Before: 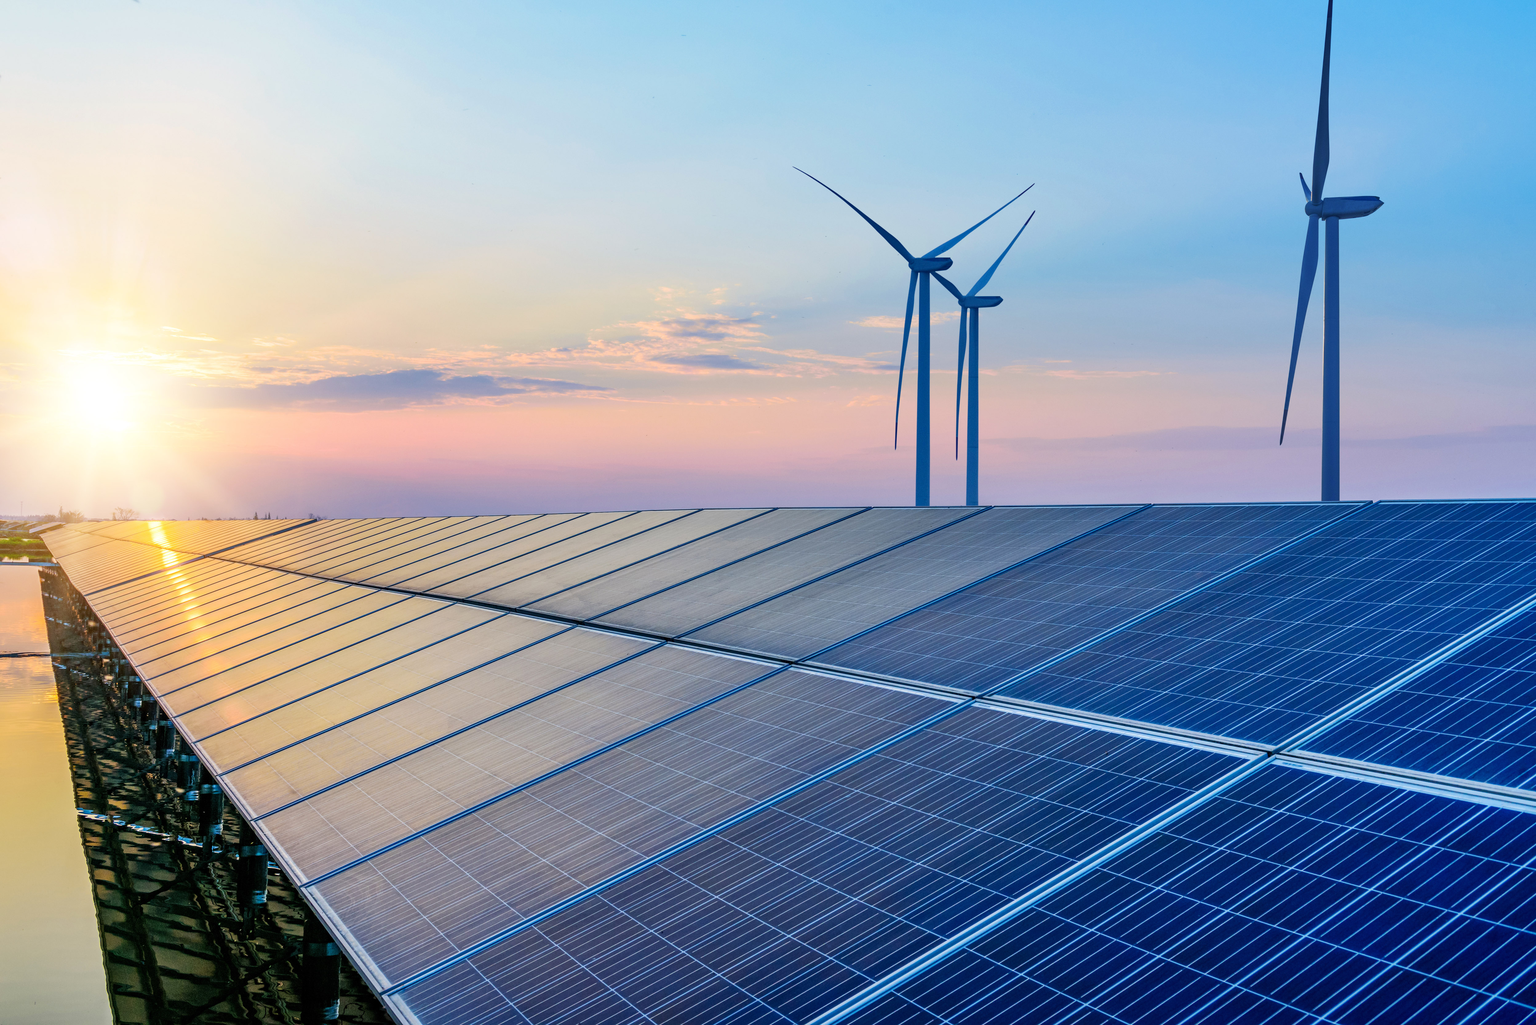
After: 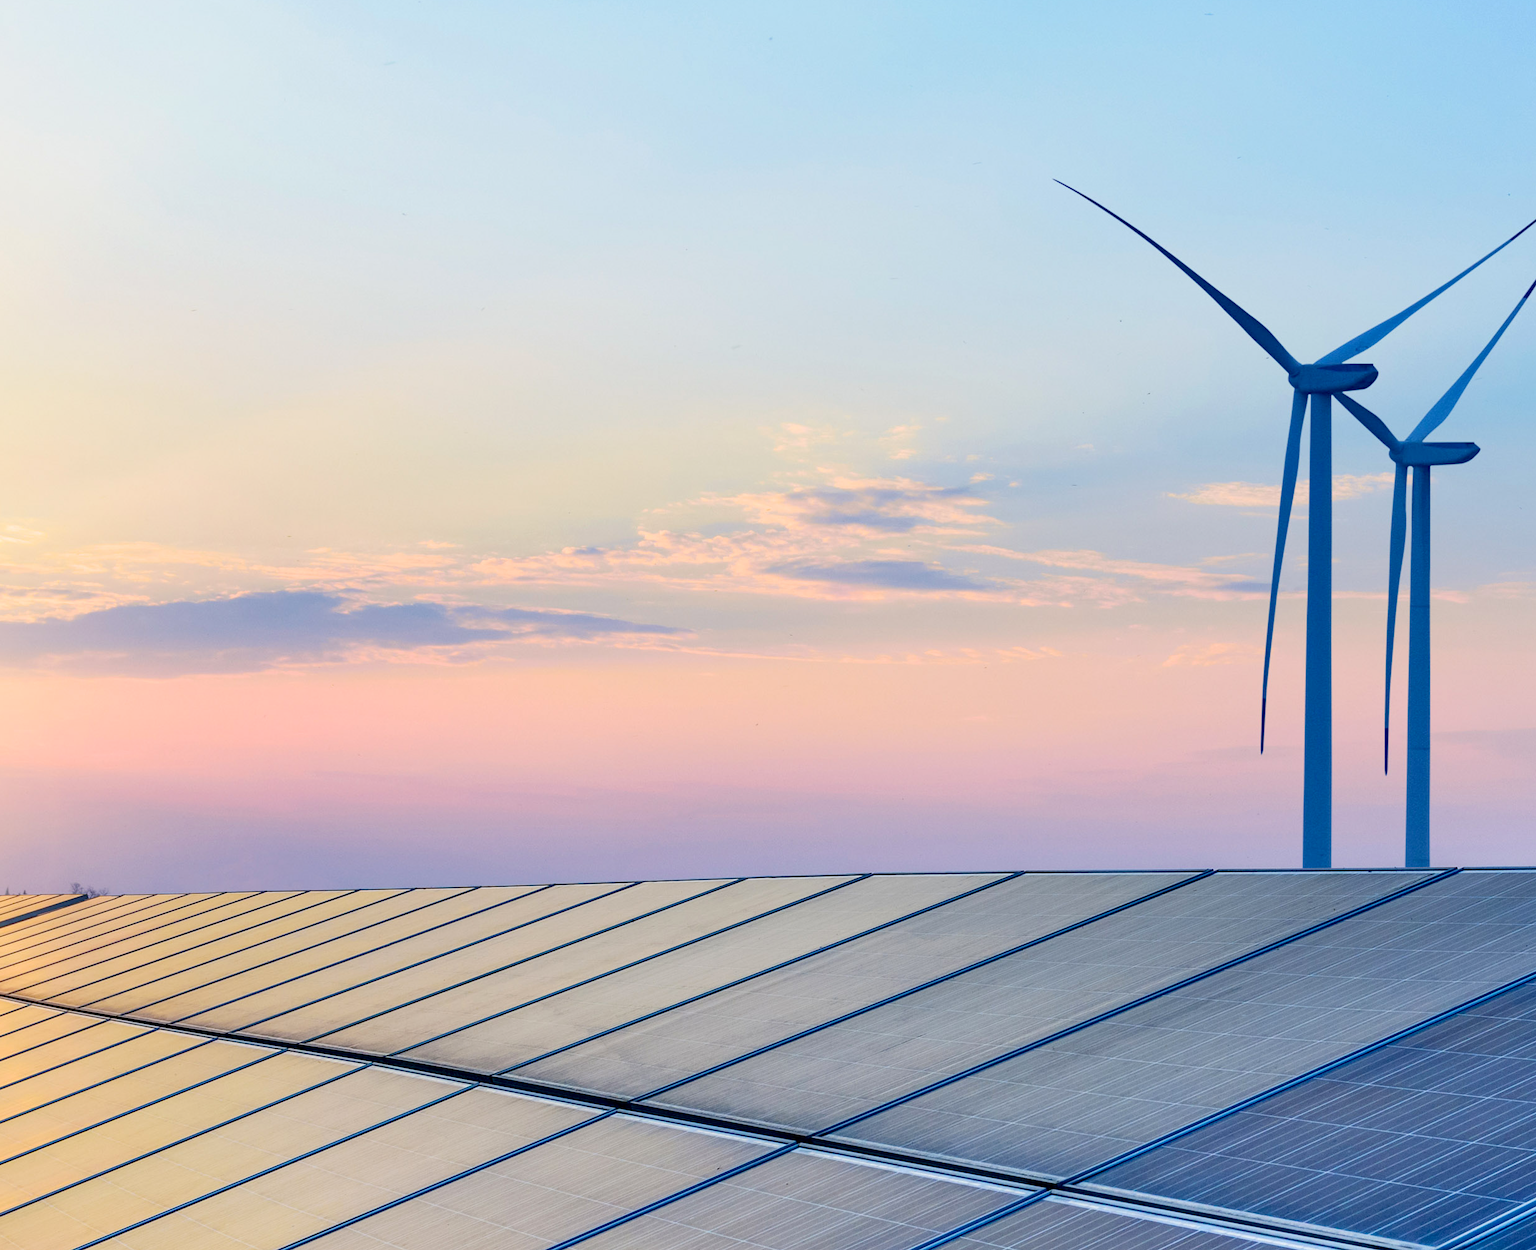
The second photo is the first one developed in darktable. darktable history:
contrast brightness saturation: contrast 0.05, brightness 0.06, saturation 0.01
crop: left 17.835%, top 7.675%, right 32.881%, bottom 32.213%
exposure: black level correction 0.01, exposure 0.014 EV, compensate highlight preservation false
